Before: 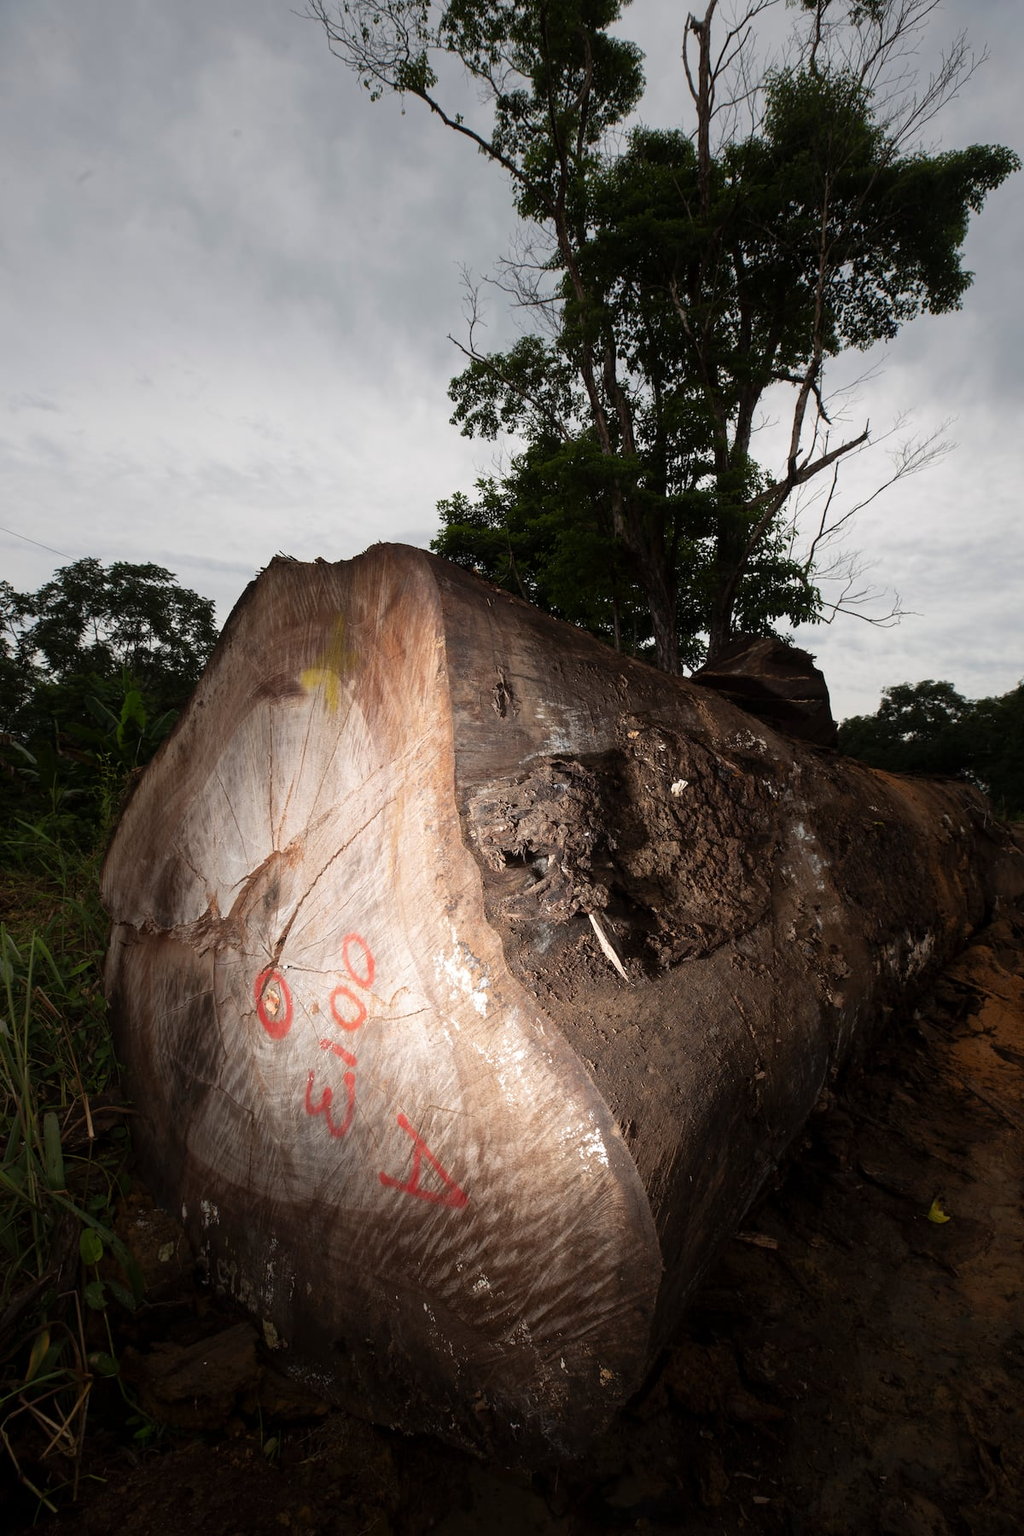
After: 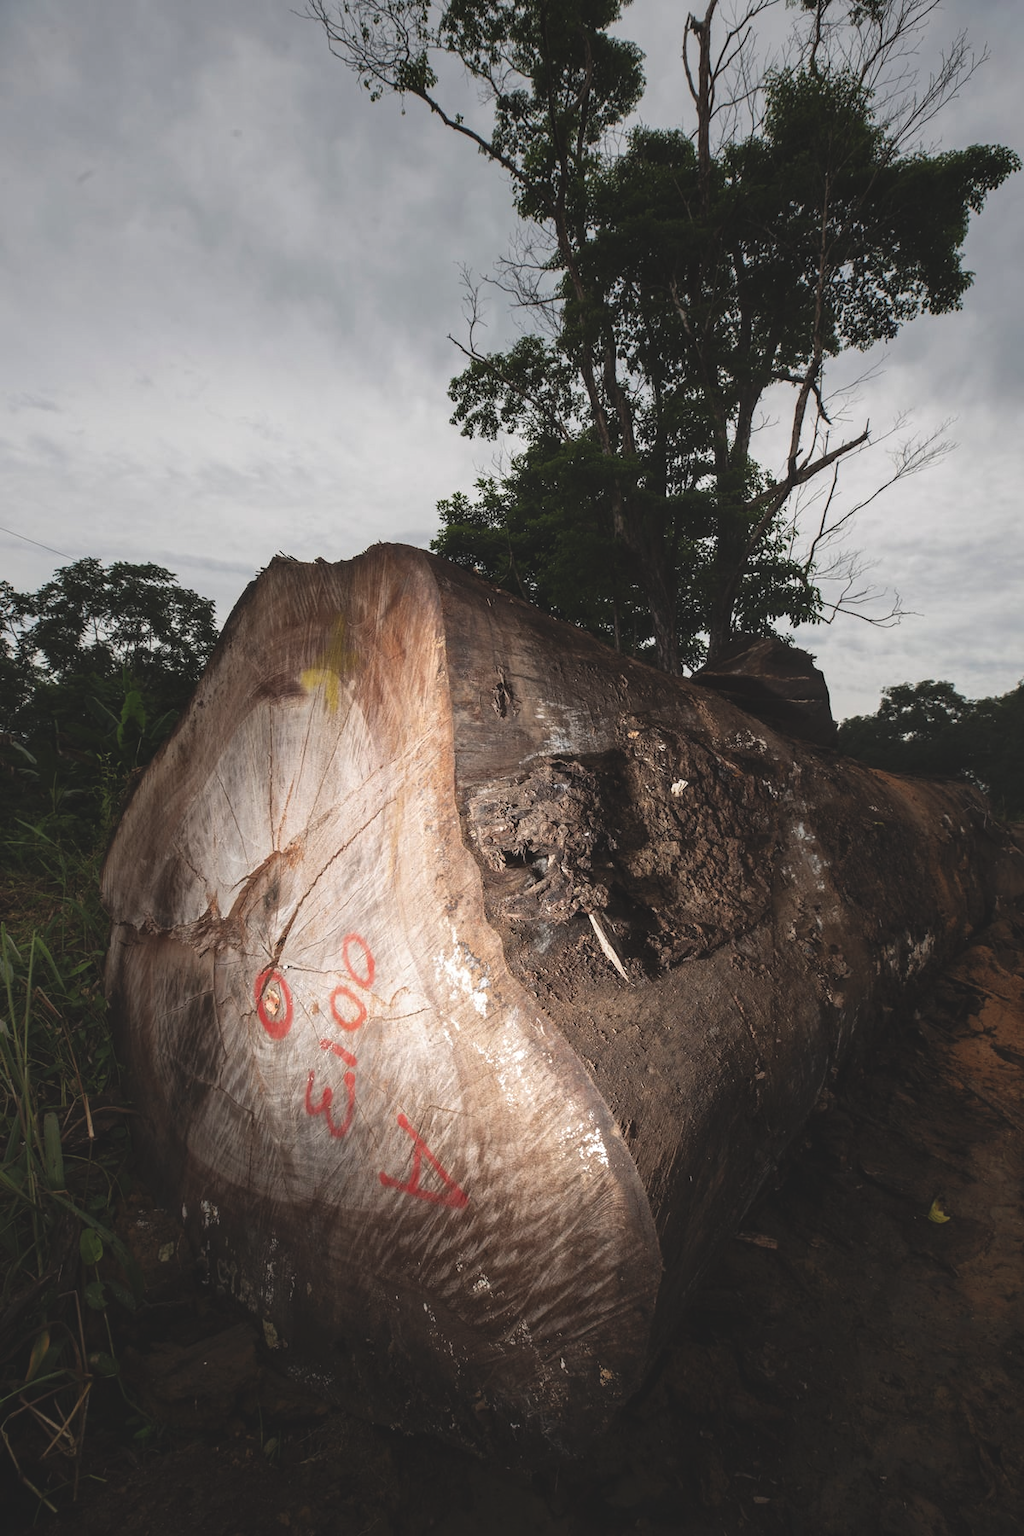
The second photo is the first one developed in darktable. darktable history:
exposure: black level correction -0.015, exposure -0.134 EV, compensate highlight preservation false
local contrast: on, module defaults
